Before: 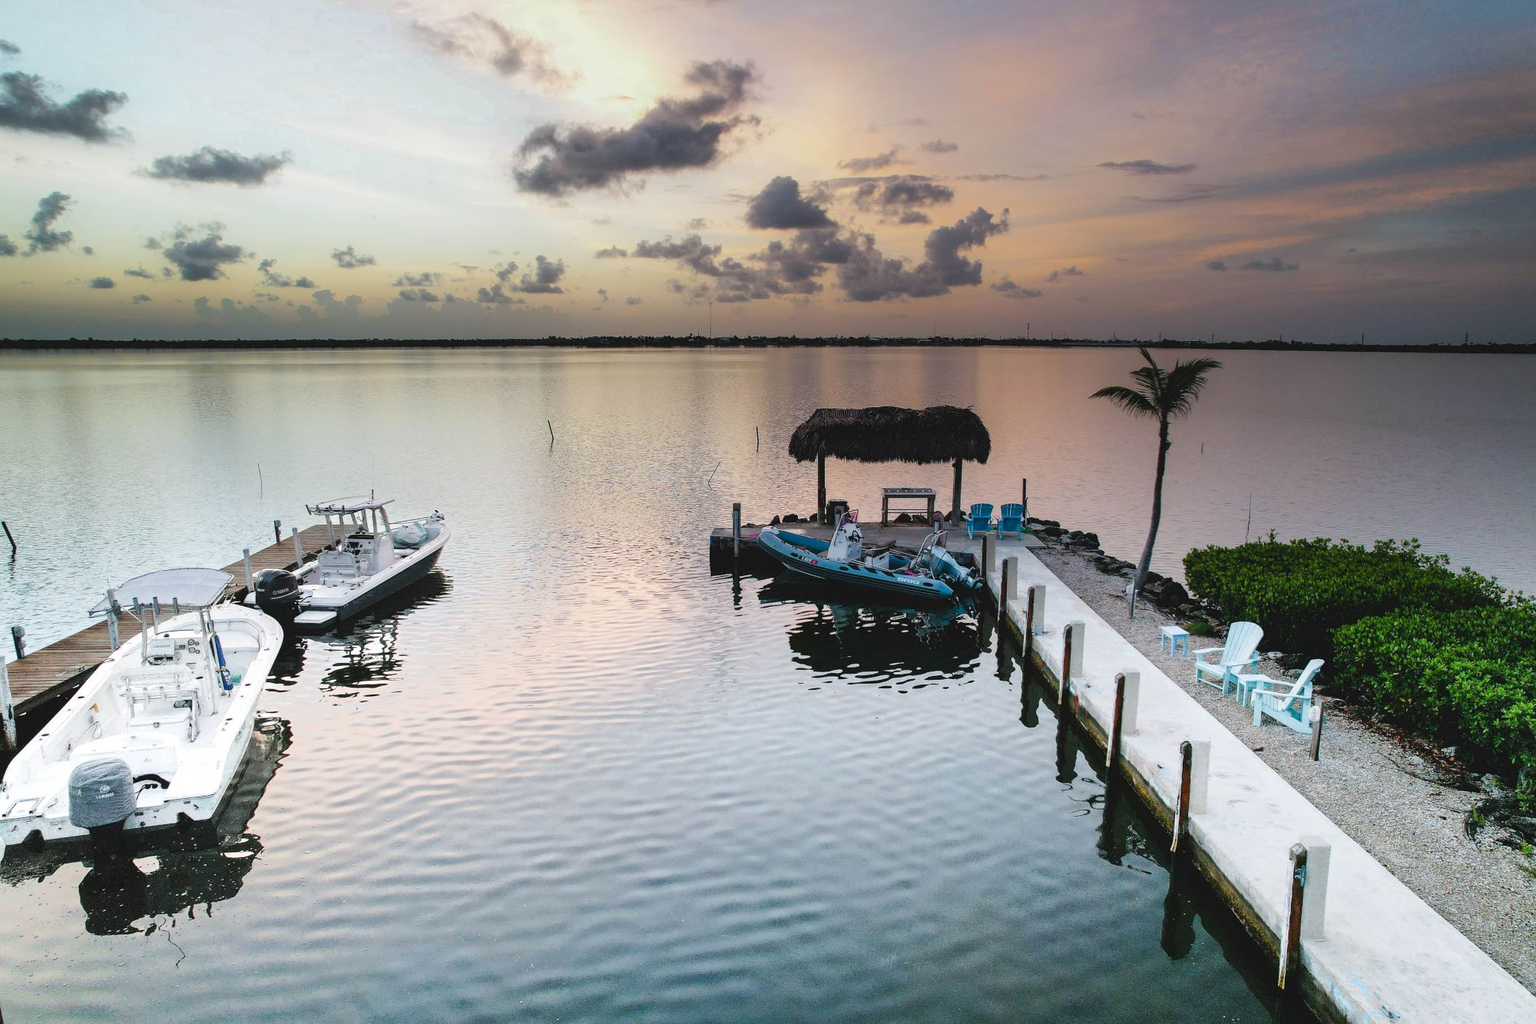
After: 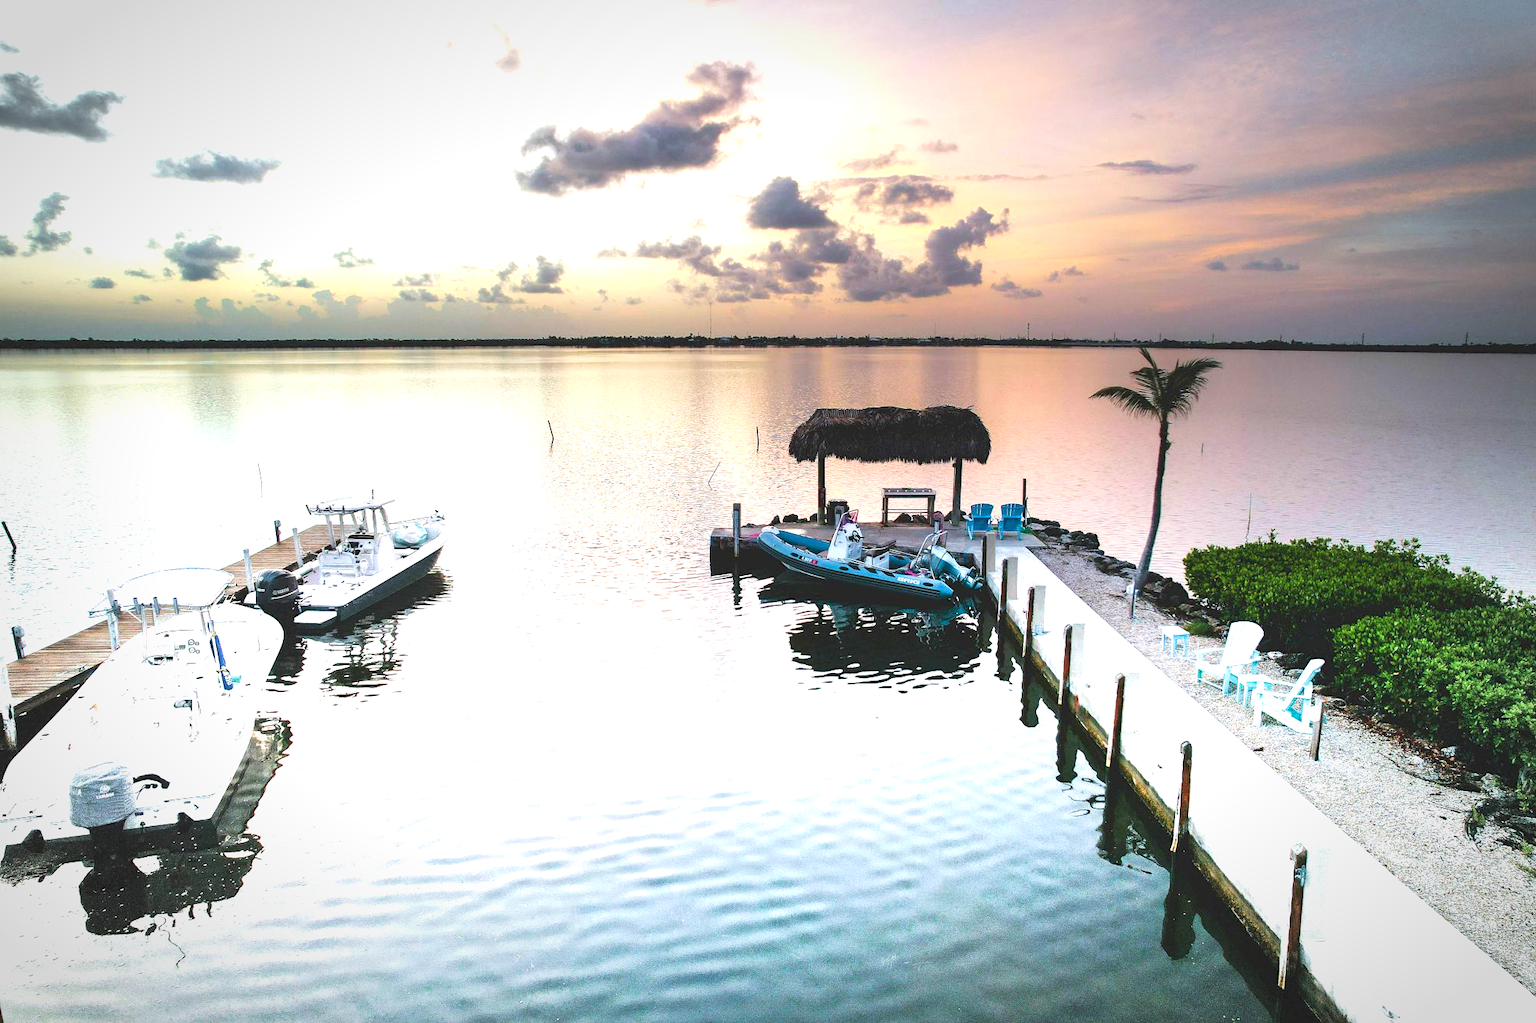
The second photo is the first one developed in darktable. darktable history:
vignetting: brightness -0.332, automatic ratio true
exposure: black level correction 0, exposure 1.2 EV, compensate exposure bias true, compensate highlight preservation false
velvia: on, module defaults
